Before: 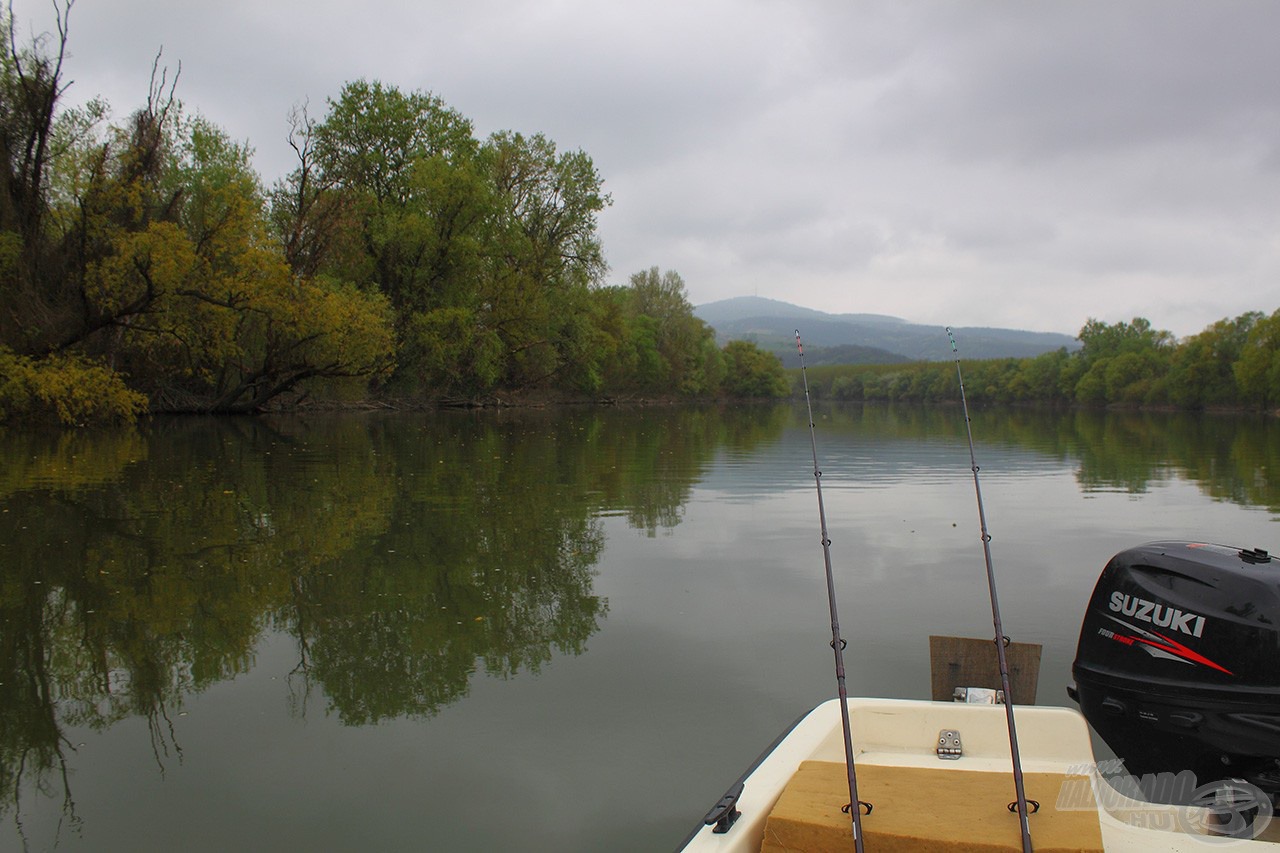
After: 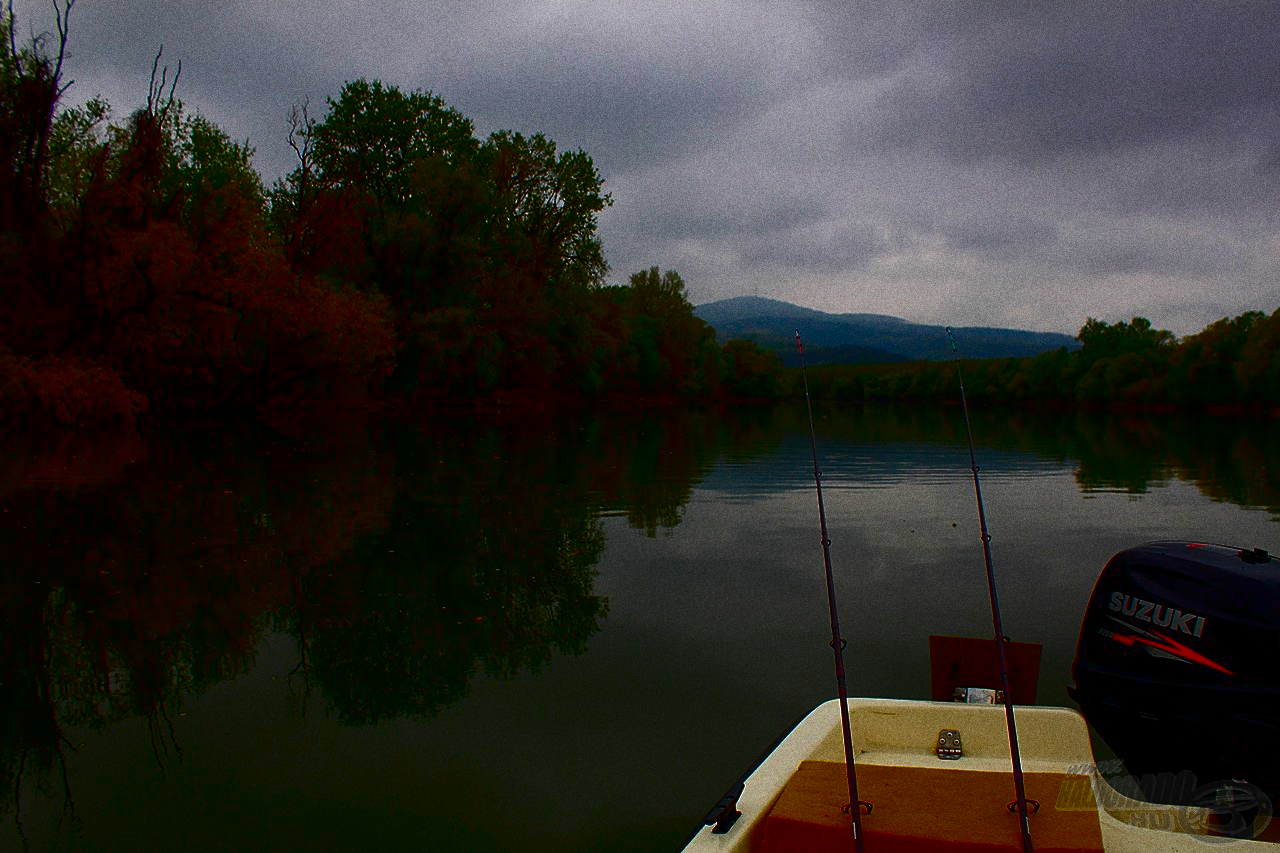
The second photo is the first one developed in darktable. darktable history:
grain: coarseness 0.09 ISO, strength 40%
sharpen: amount 0.2
contrast brightness saturation: brightness -1, saturation 1
